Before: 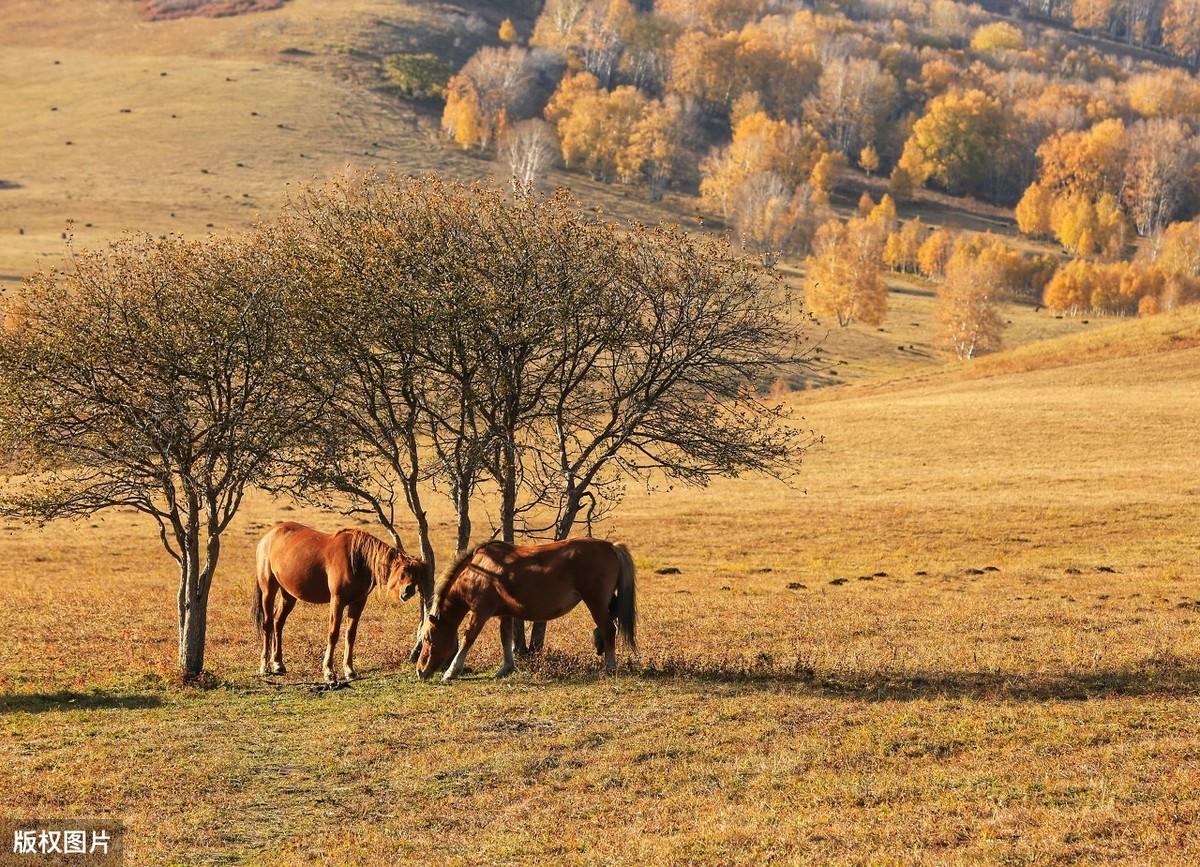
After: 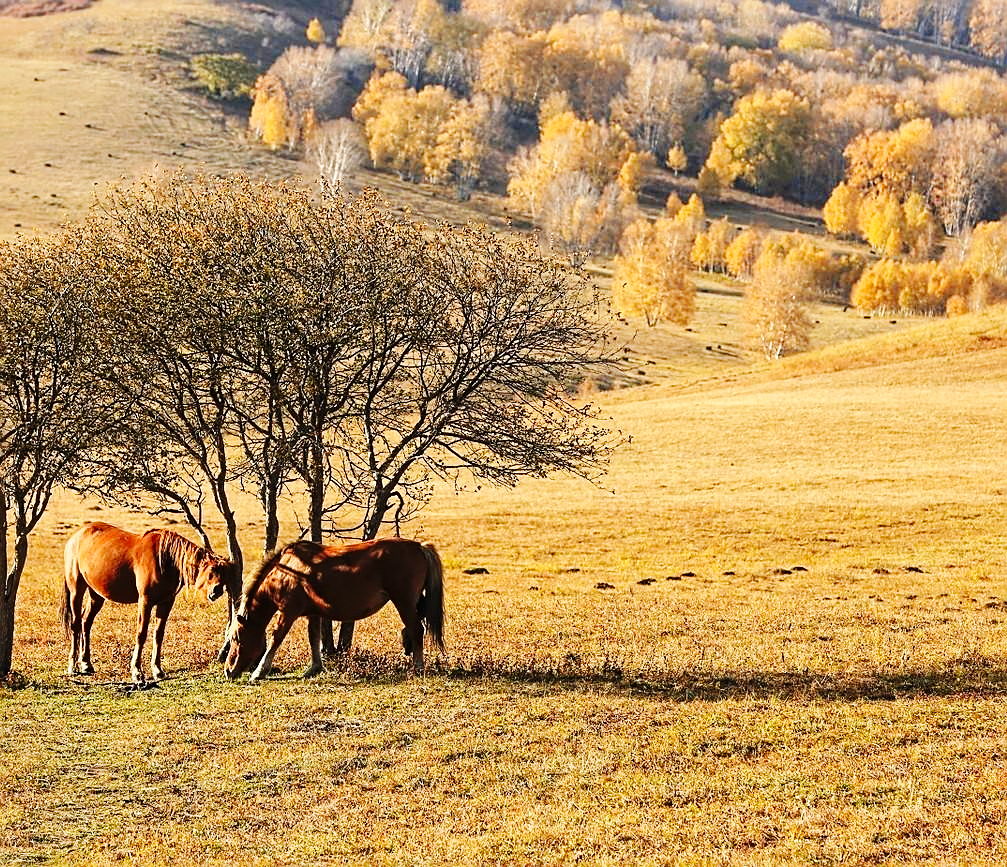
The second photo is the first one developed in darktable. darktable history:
base curve: curves: ch0 [(0, 0) (0.036, 0.025) (0.121, 0.166) (0.206, 0.329) (0.605, 0.79) (1, 1)], preserve colors none
crop: left 16.03%
sharpen: on, module defaults
